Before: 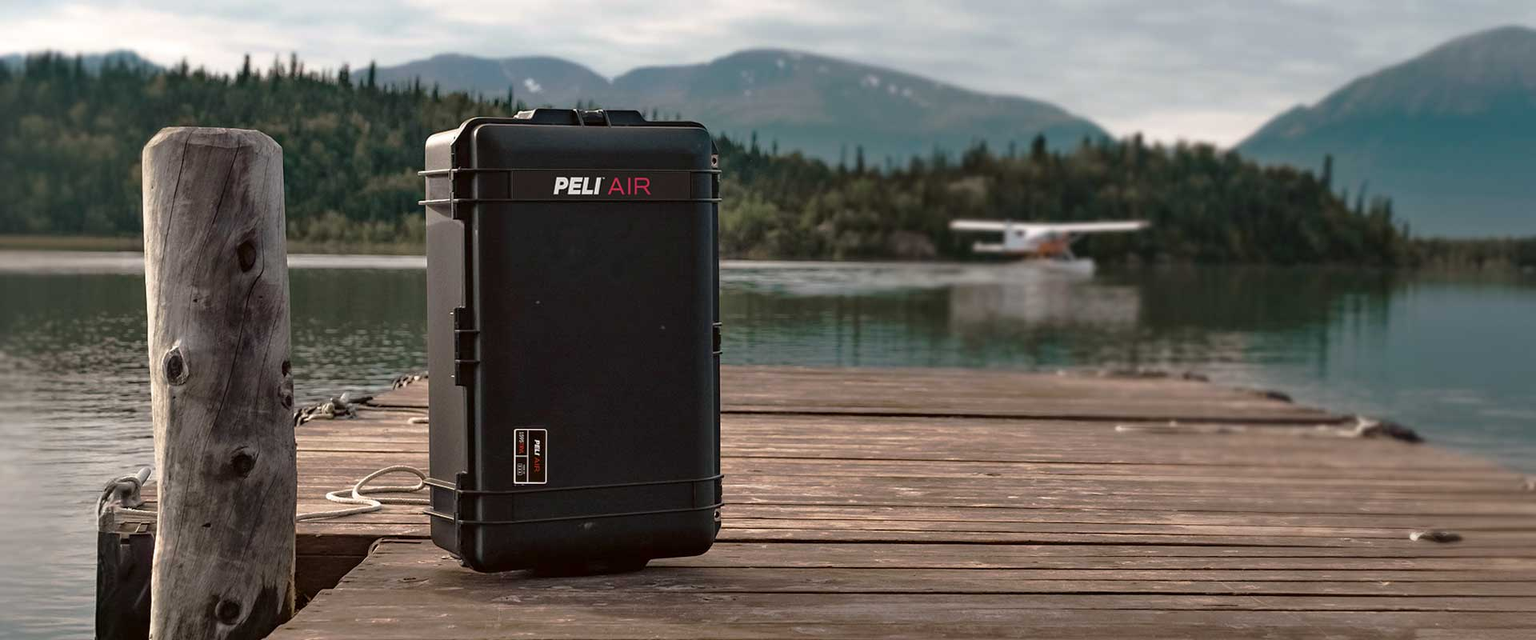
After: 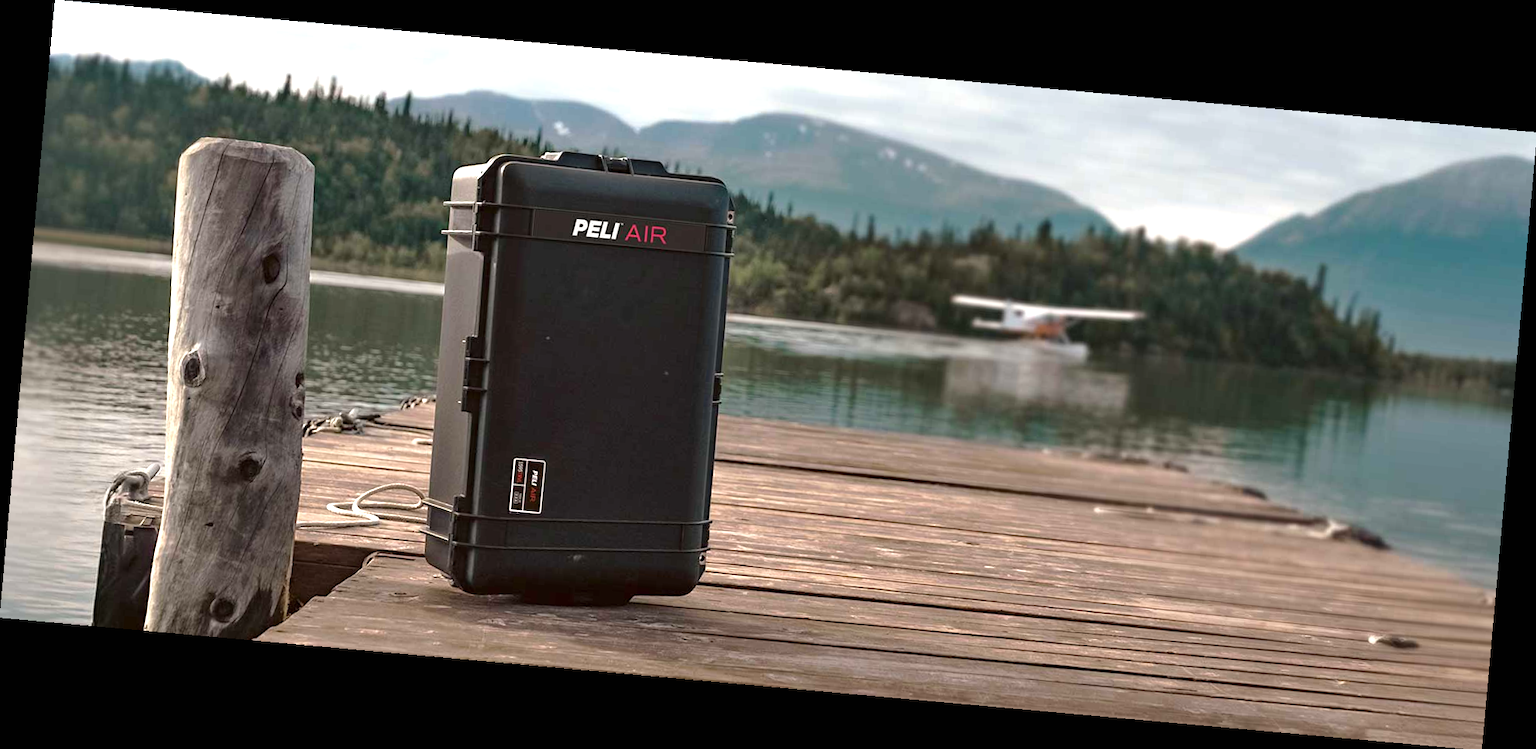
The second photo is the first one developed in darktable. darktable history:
exposure: black level correction 0, exposure 0.68 EV, compensate exposure bias true, compensate highlight preservation false
rotate and perspective: rotation 5.12°, automatic cropping off
